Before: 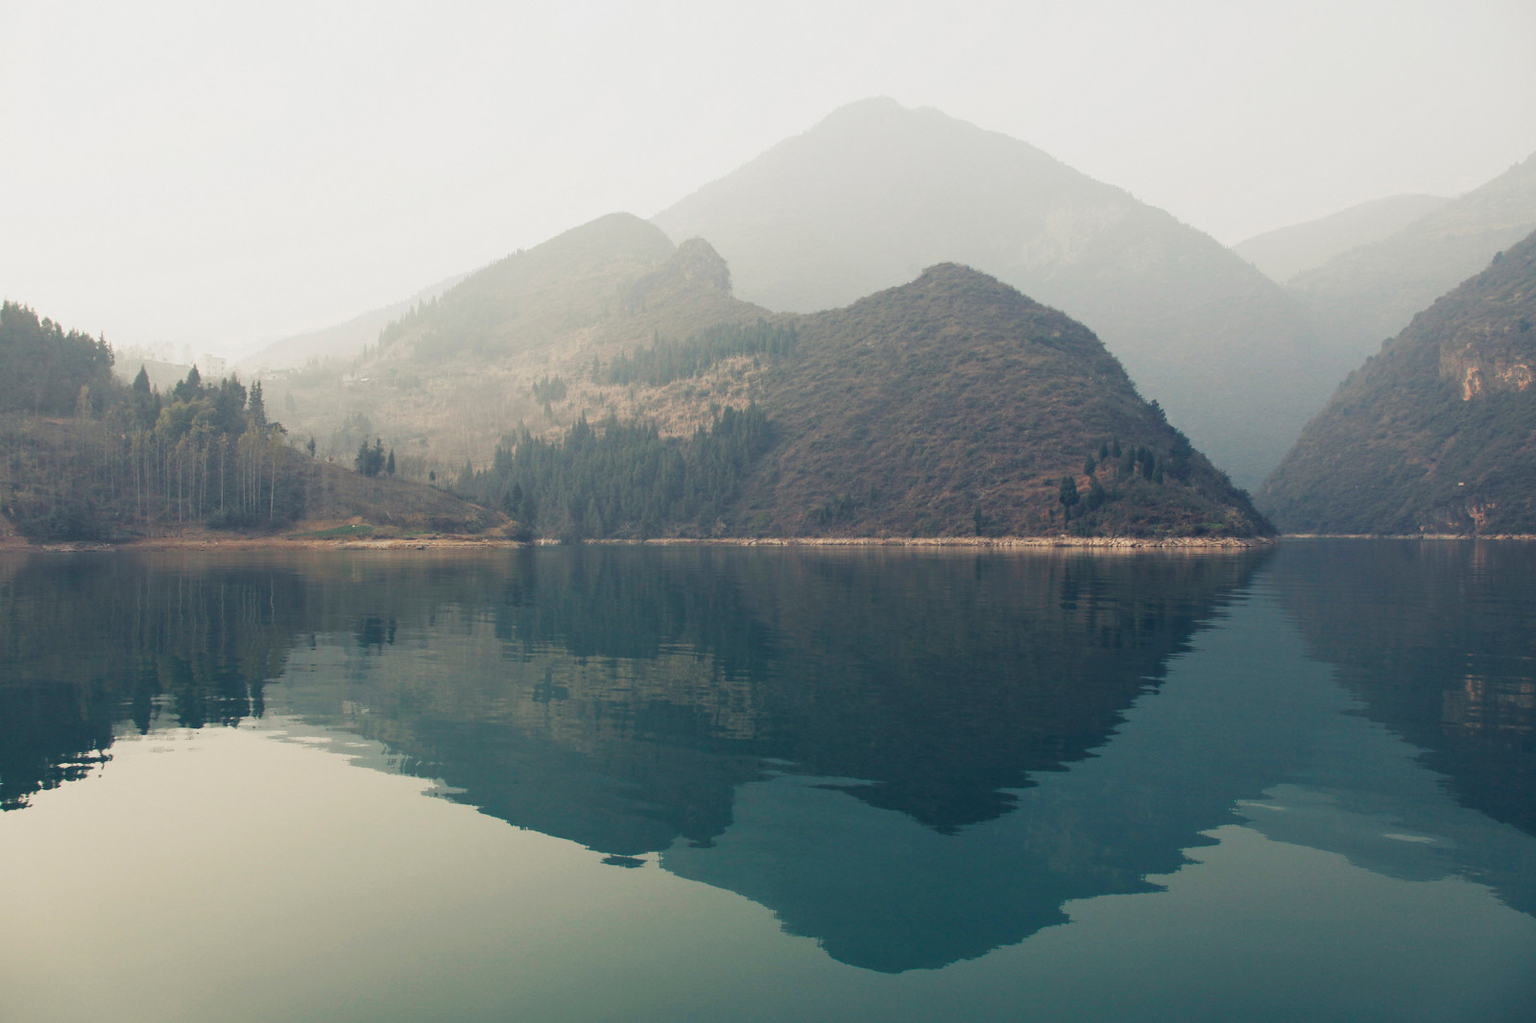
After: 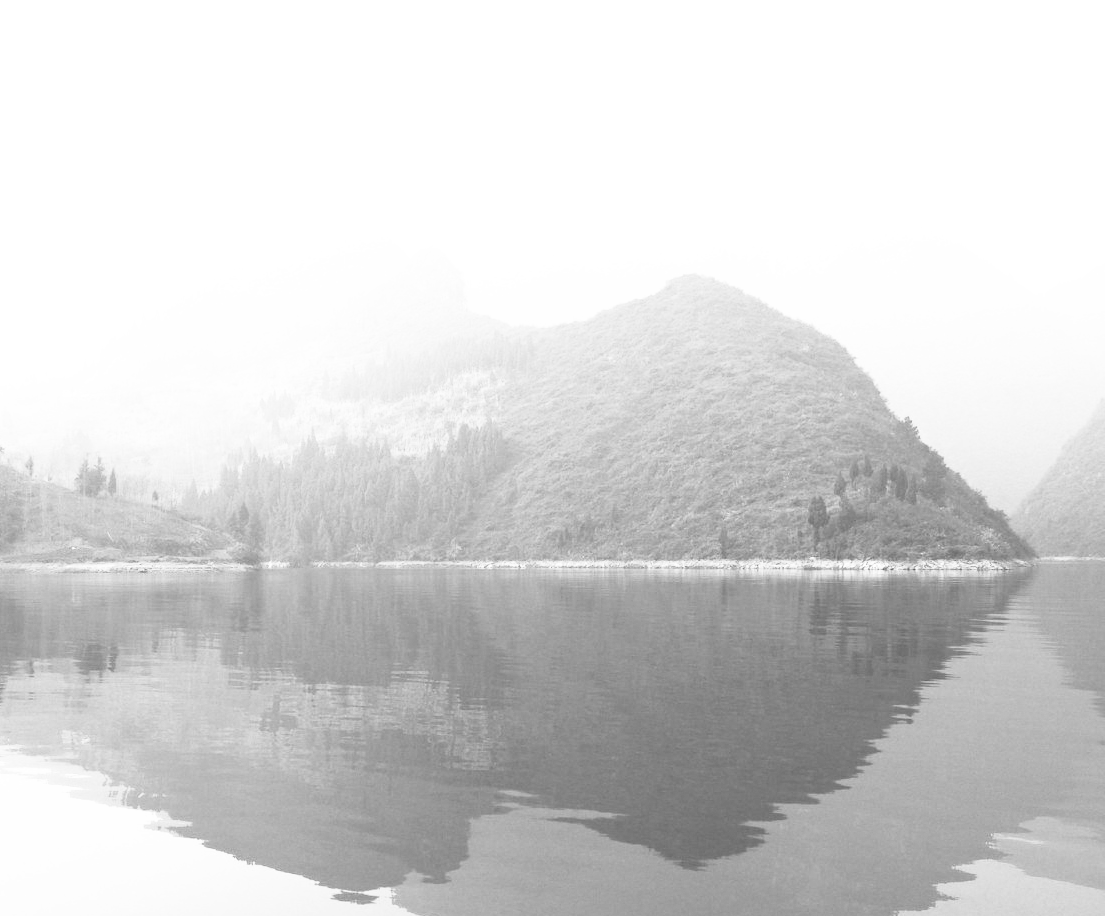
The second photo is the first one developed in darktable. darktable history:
base curve: curves: ch0 [(0, 0) (0.012, 0.01) (0.073, 0.168) (0.31, 0.711) (0.645, 0.957) (1, 1)]
tone equalizer: edges refinement/feathering 500, mask exposure compensation -1.57 EV, preserve details no
crop: left 18.484%, right 12.401%, bottom 14.037%
color calibration: output gray [0.25, 0.35, 0.4, 0], illuminant as shot in camera, x 0.483, y 0.432, temperature 2424.99 K
